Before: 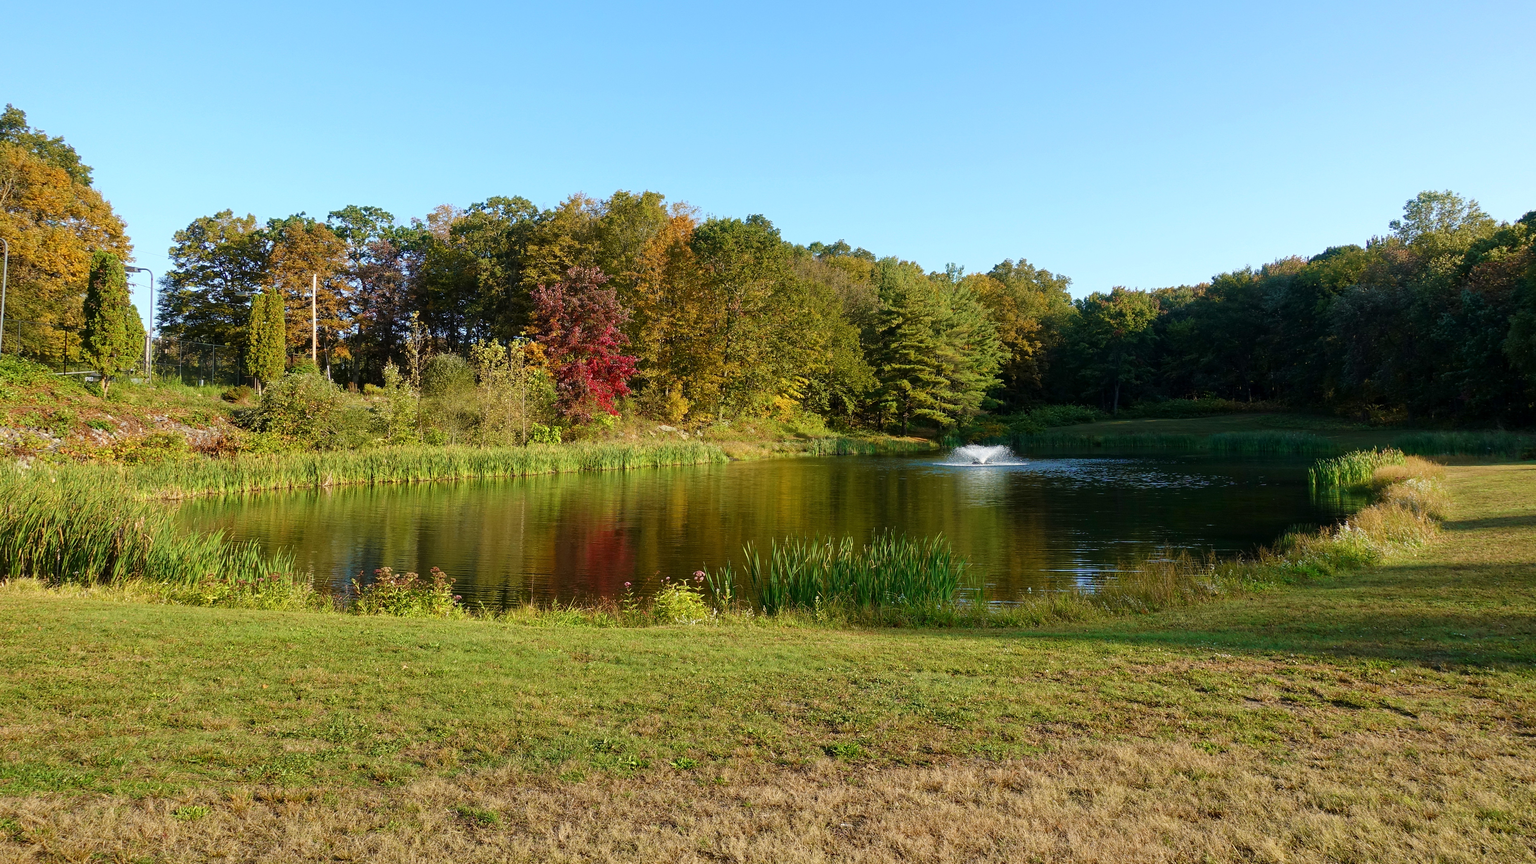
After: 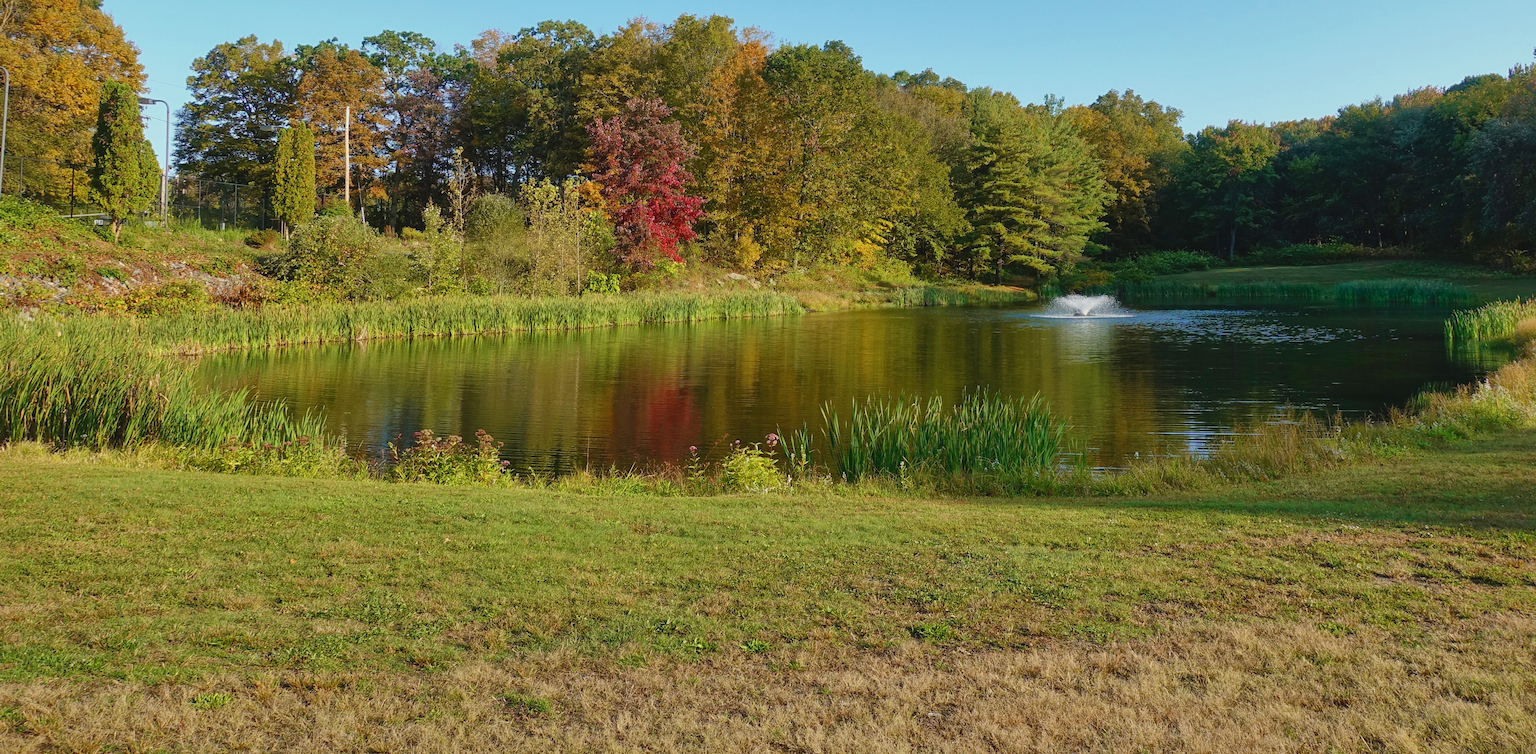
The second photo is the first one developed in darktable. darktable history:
crop: top 20.617%, right 9.4%, bottom 0.257%
contrast brightness saturation: contrast -0.079, brightness -0.038, saturation -0.115
shadows and highlights: on, module defaults
color correction: highlights b* 0.055, saturation 1.08
